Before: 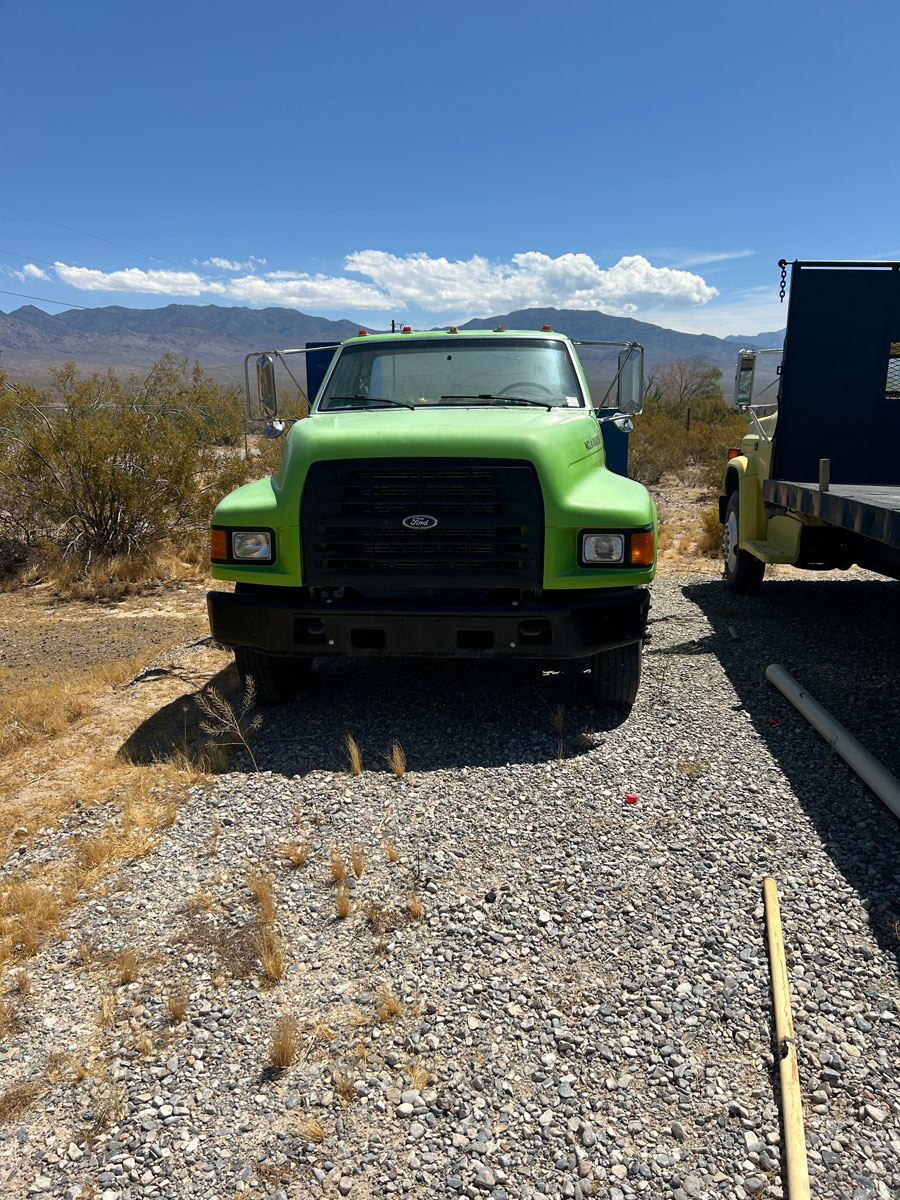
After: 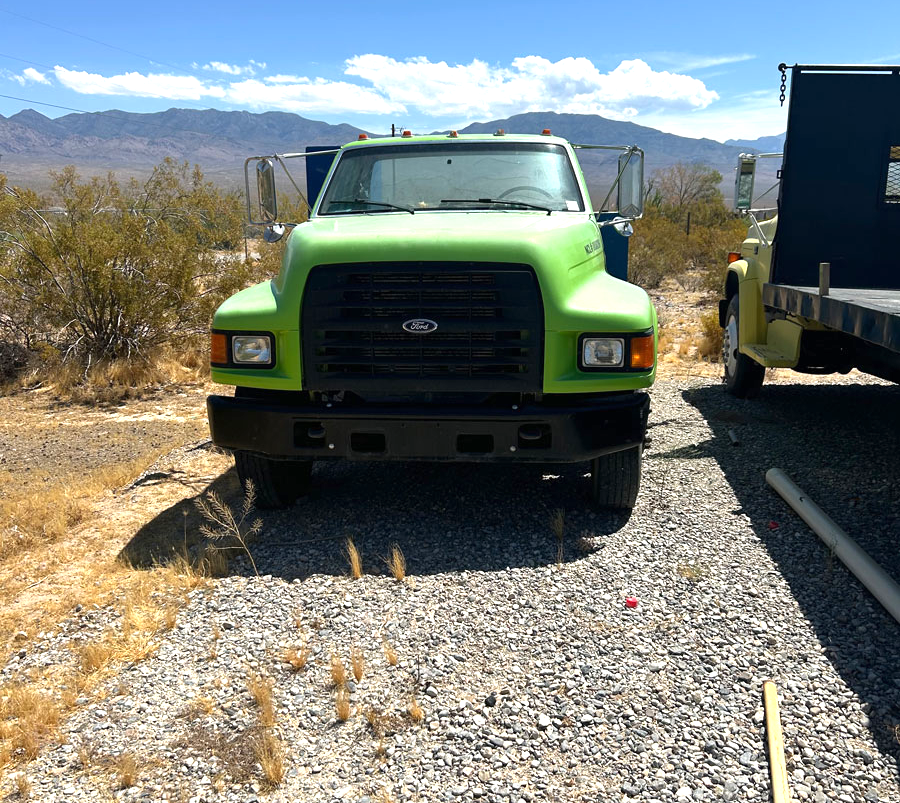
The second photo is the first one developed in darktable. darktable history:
crop: top 16.353%, bottom 16.685%
exposure: black level correction 0, exposure 0.696 EV, compensate highlight preservation false
